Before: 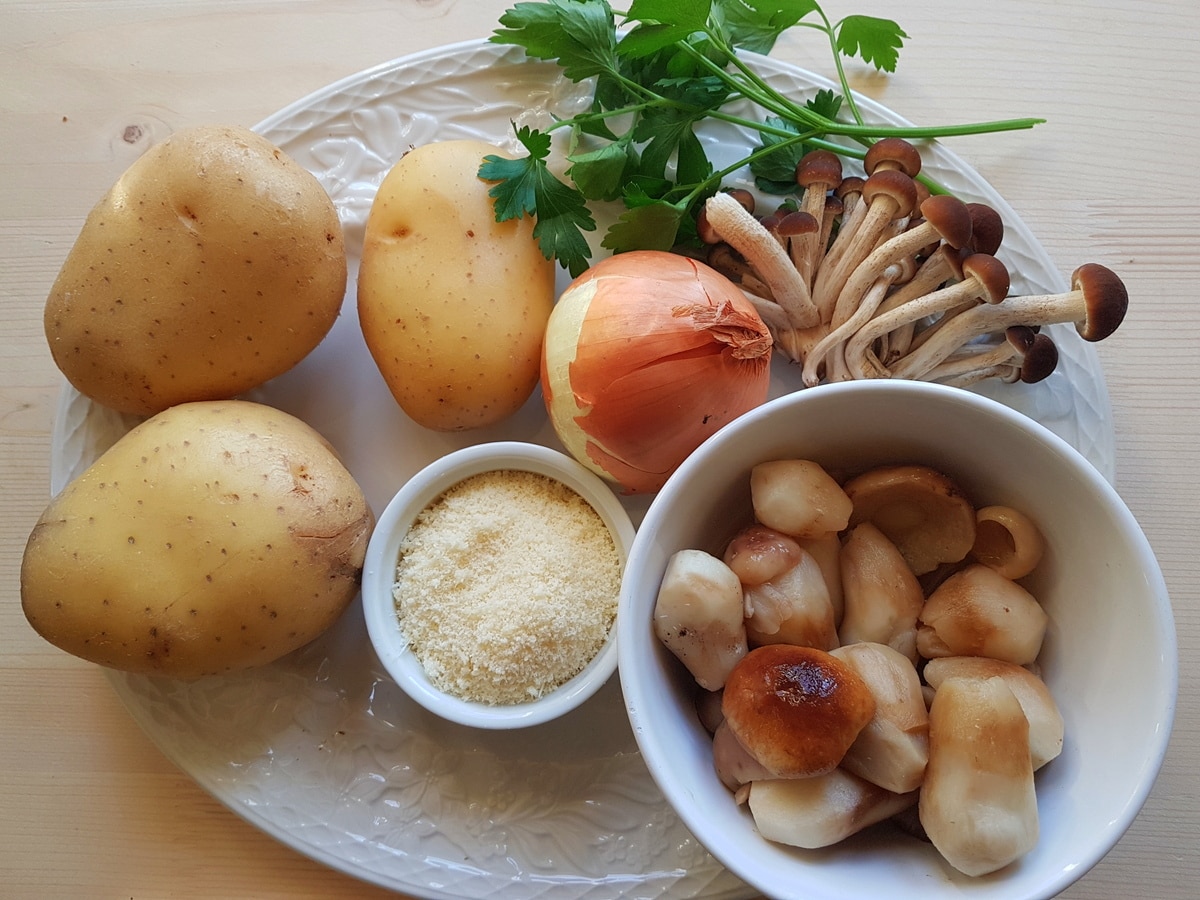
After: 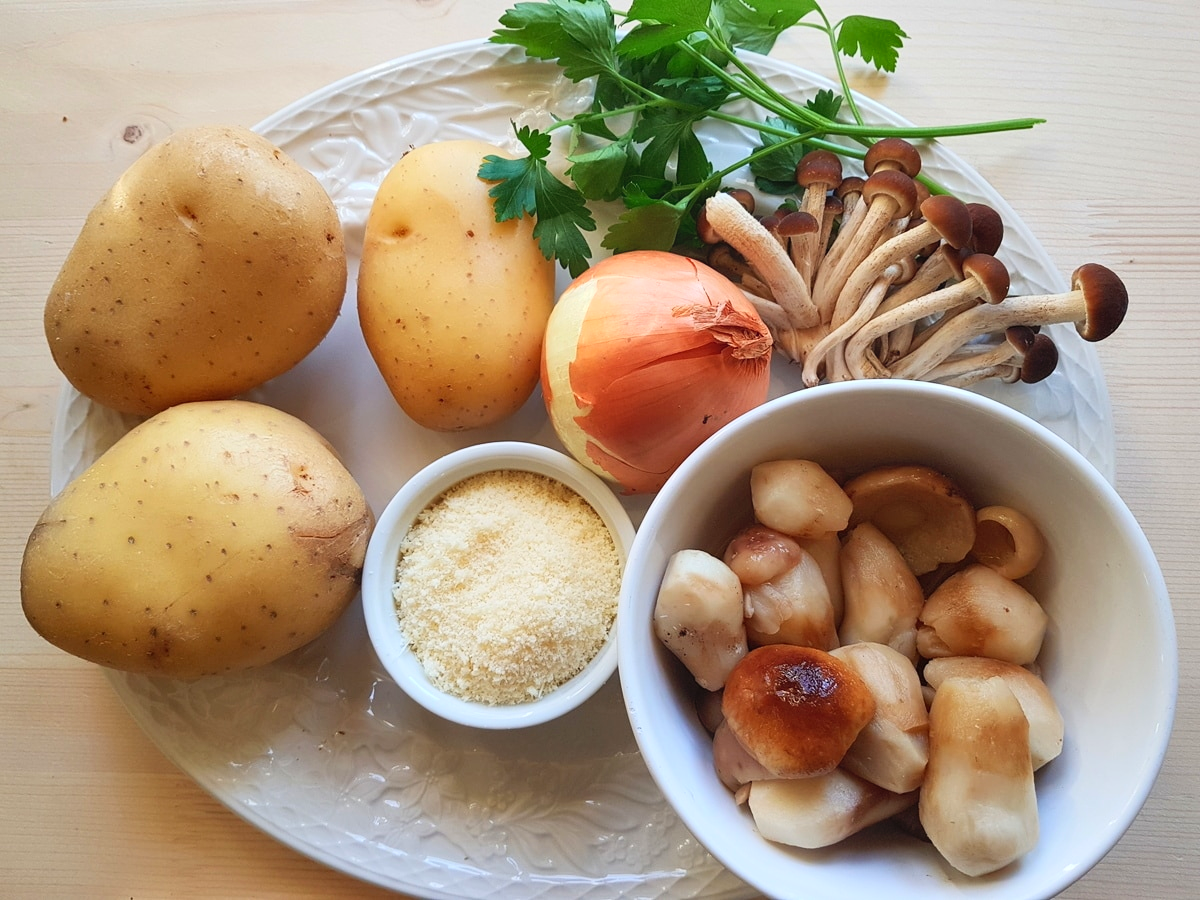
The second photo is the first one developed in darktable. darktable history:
bloom: size 15%, threshold 97%, strength 7%
contrast brightness saturation: contrast 0.2, brightness 0.15, saturation 0.14
shadows and highlights: shadows 49, highlights -41, soften with gaussian
